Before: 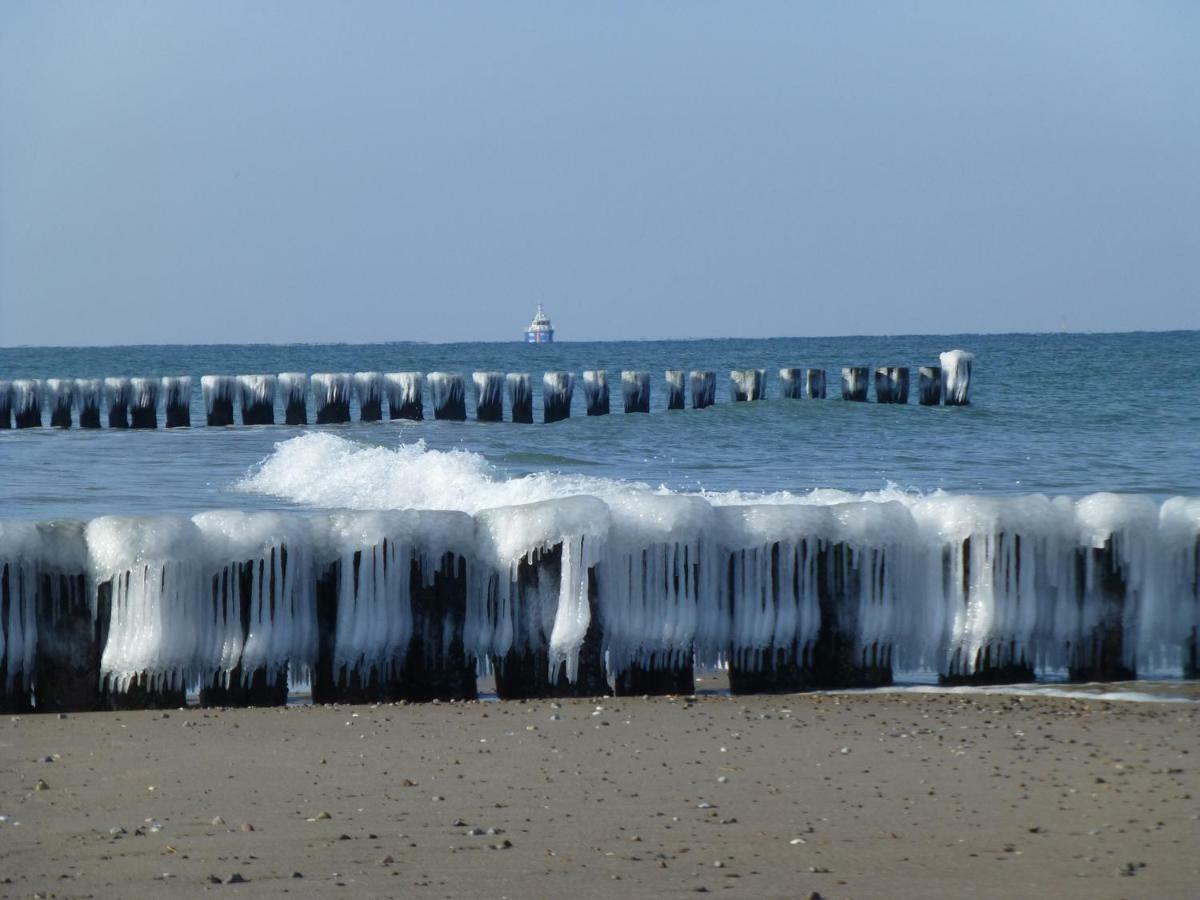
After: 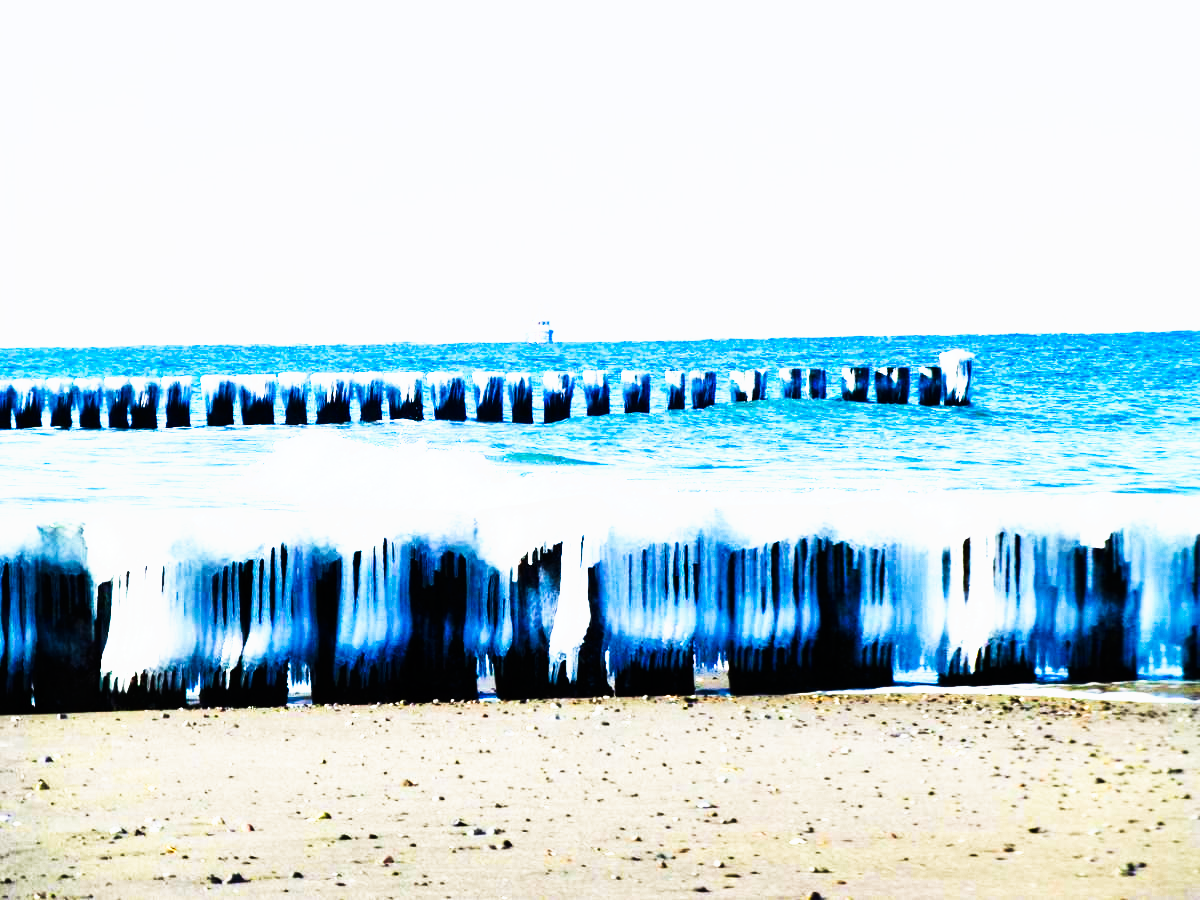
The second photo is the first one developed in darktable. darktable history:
tone curve: curves: ch0 [(0, 0) (0.003, 0) (0.011, 0.001) (0.025, 0.003) (0.044, 0.003) (0.069, 0.006) (0.1, 0.009) (0.136, 0.014) (0.177, 0.029) (0.224, 0.061) (0.277, 0.127) (0.335, 0.218) (0.399, 0.38) (0.468, 0.588) (0.543, 0.809) (0.623, 0.947) (0.709, 0.987) (0.801, 0.99) (0.898, 0.99) (1, 1)], preserve colors none
contrast brightness saturation: contrast 0.24, brightness 0.26, saturation 0.39
